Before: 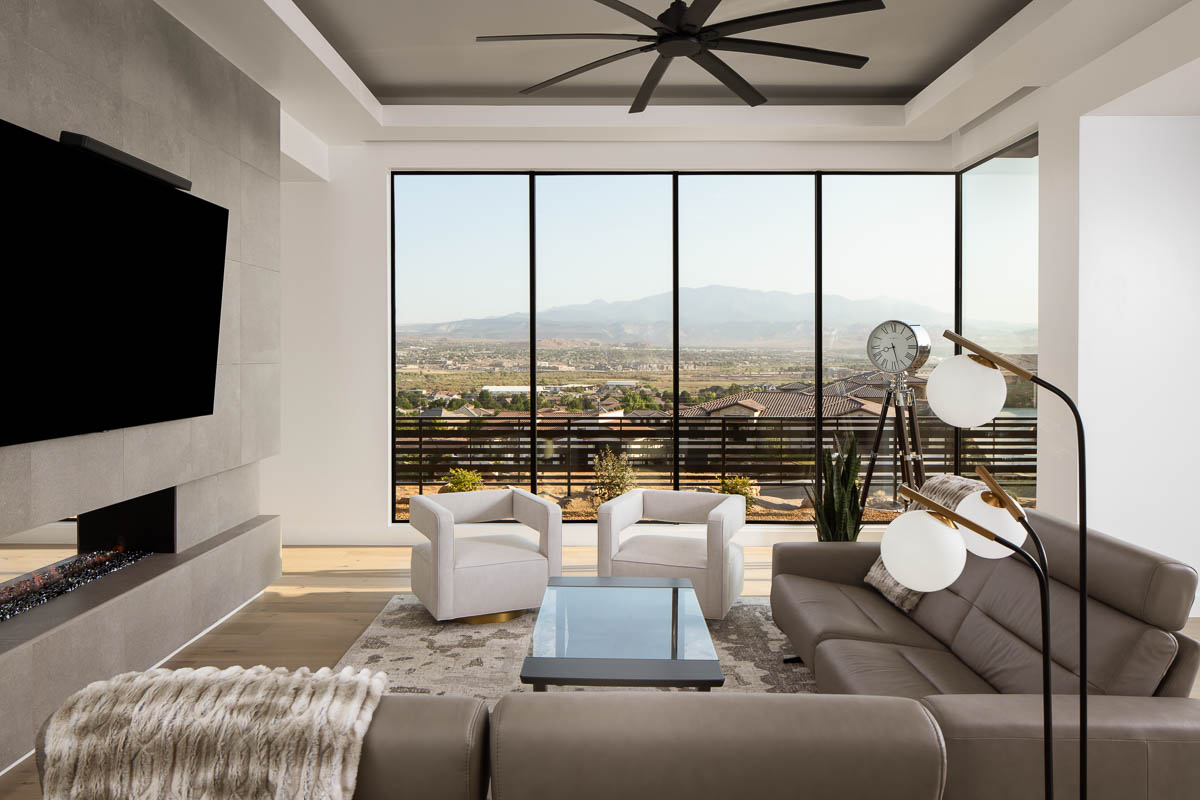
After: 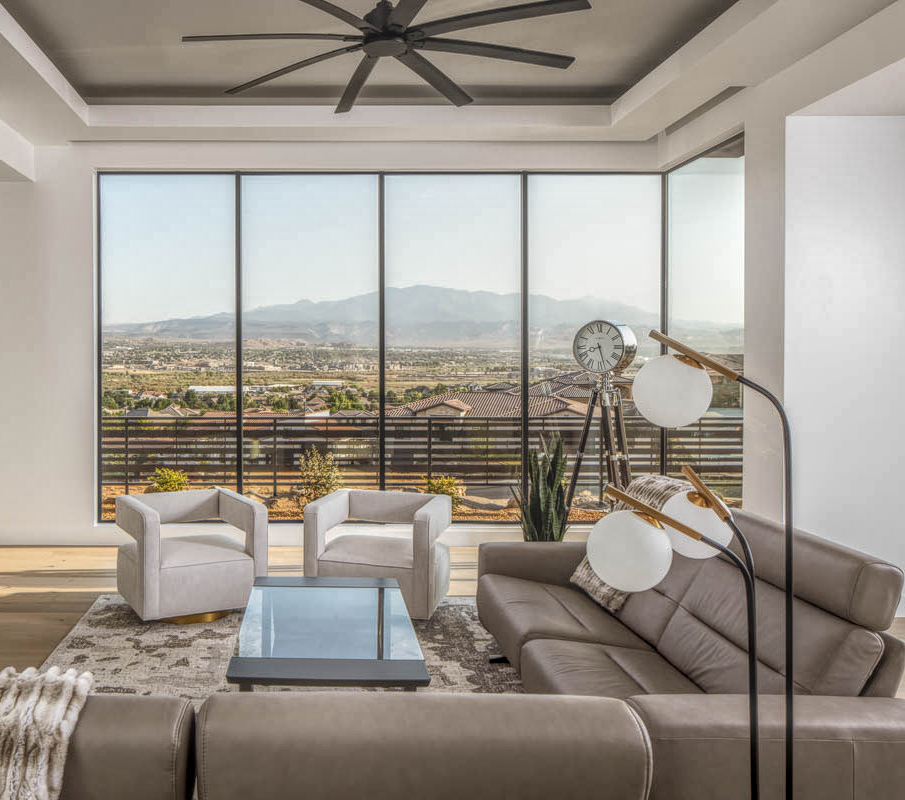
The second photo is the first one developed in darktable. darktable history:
local contrast: highlights 1%, shadows 3%, detail 200%, midtone range 0.246
crop and rotate: left 24.519%
